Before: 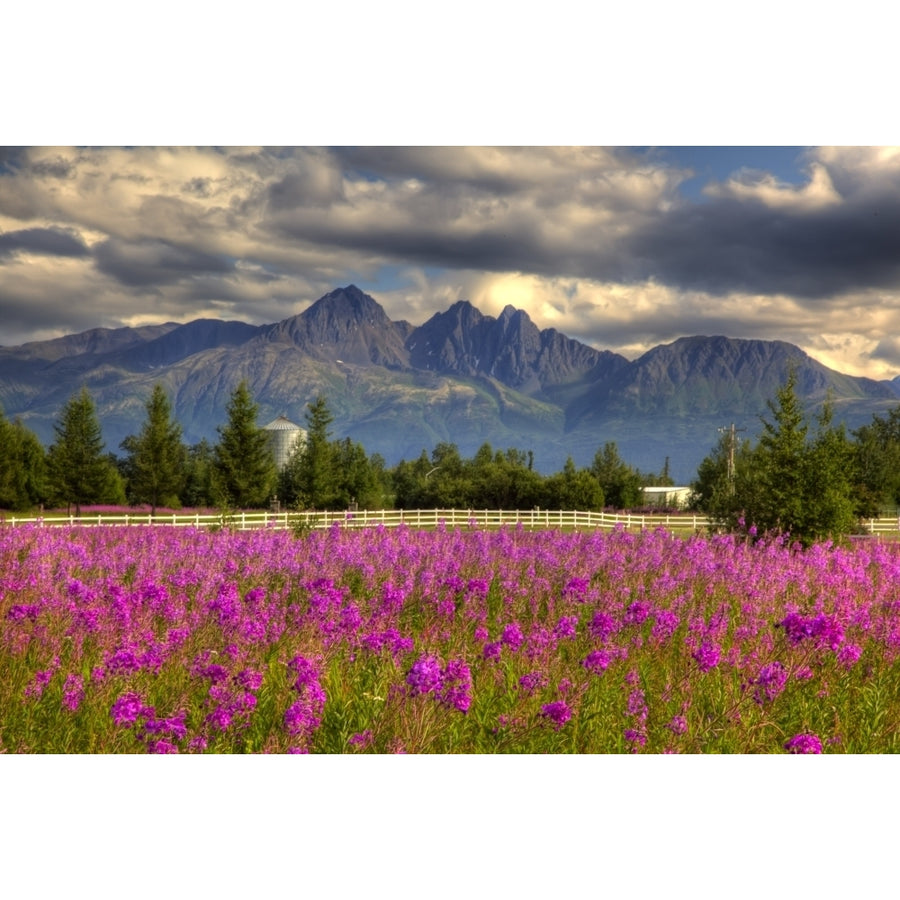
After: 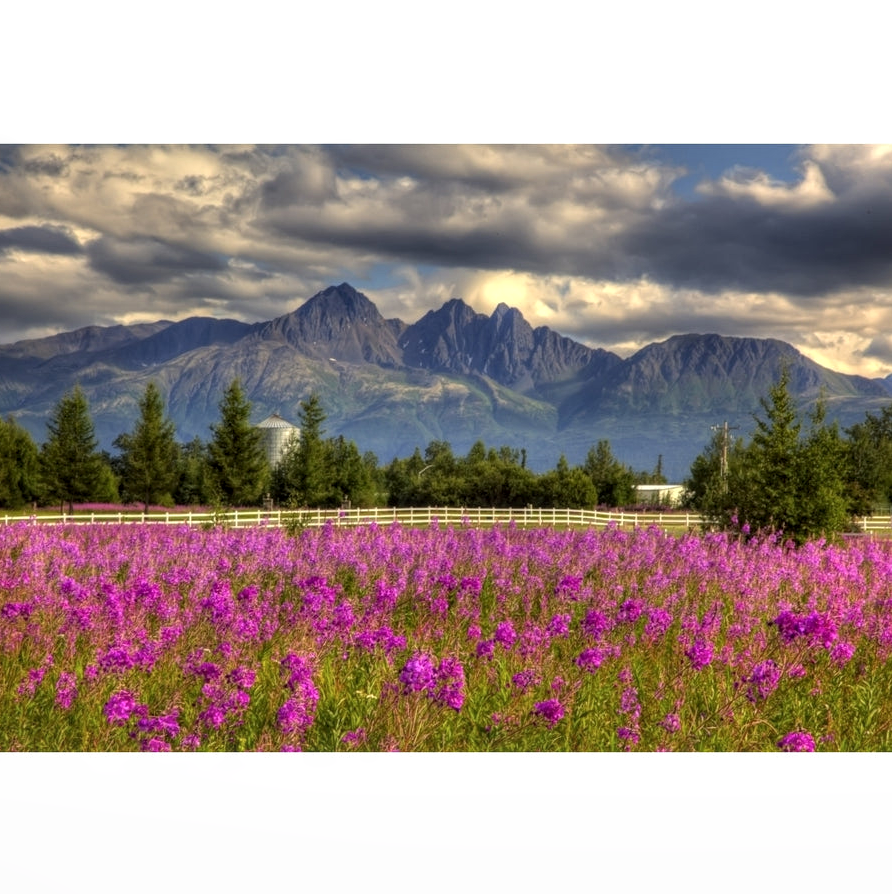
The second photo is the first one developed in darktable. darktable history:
crop and rotate: left 0.802%, top 0.279%, bottom 0.288%
local contrast: on, module defaults
